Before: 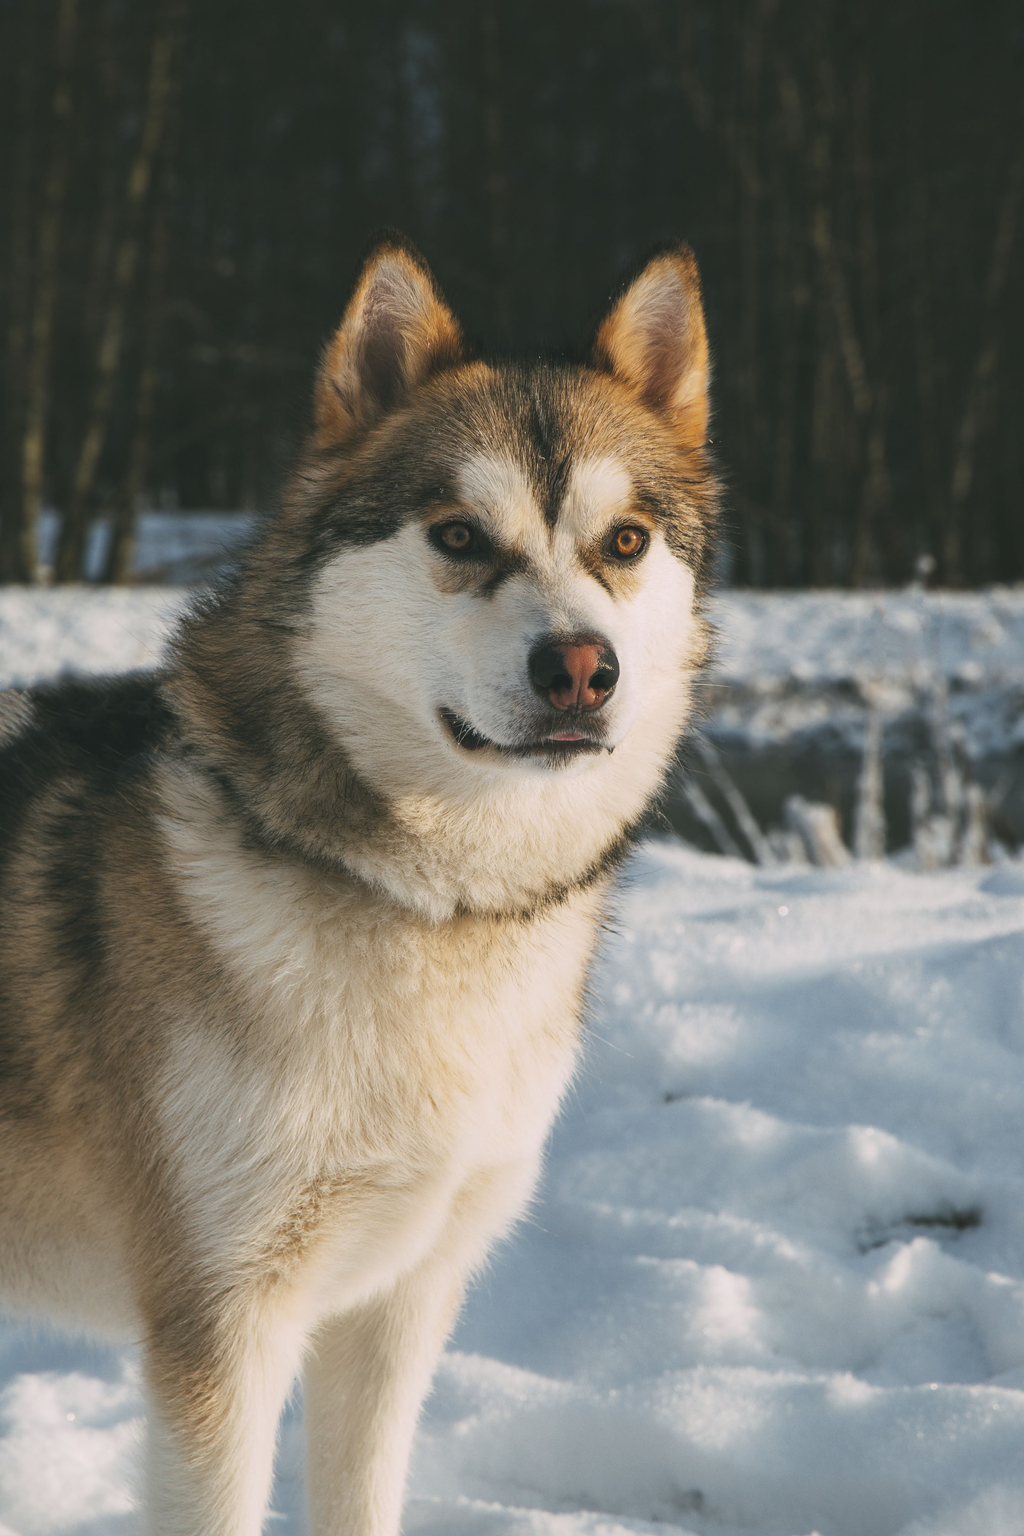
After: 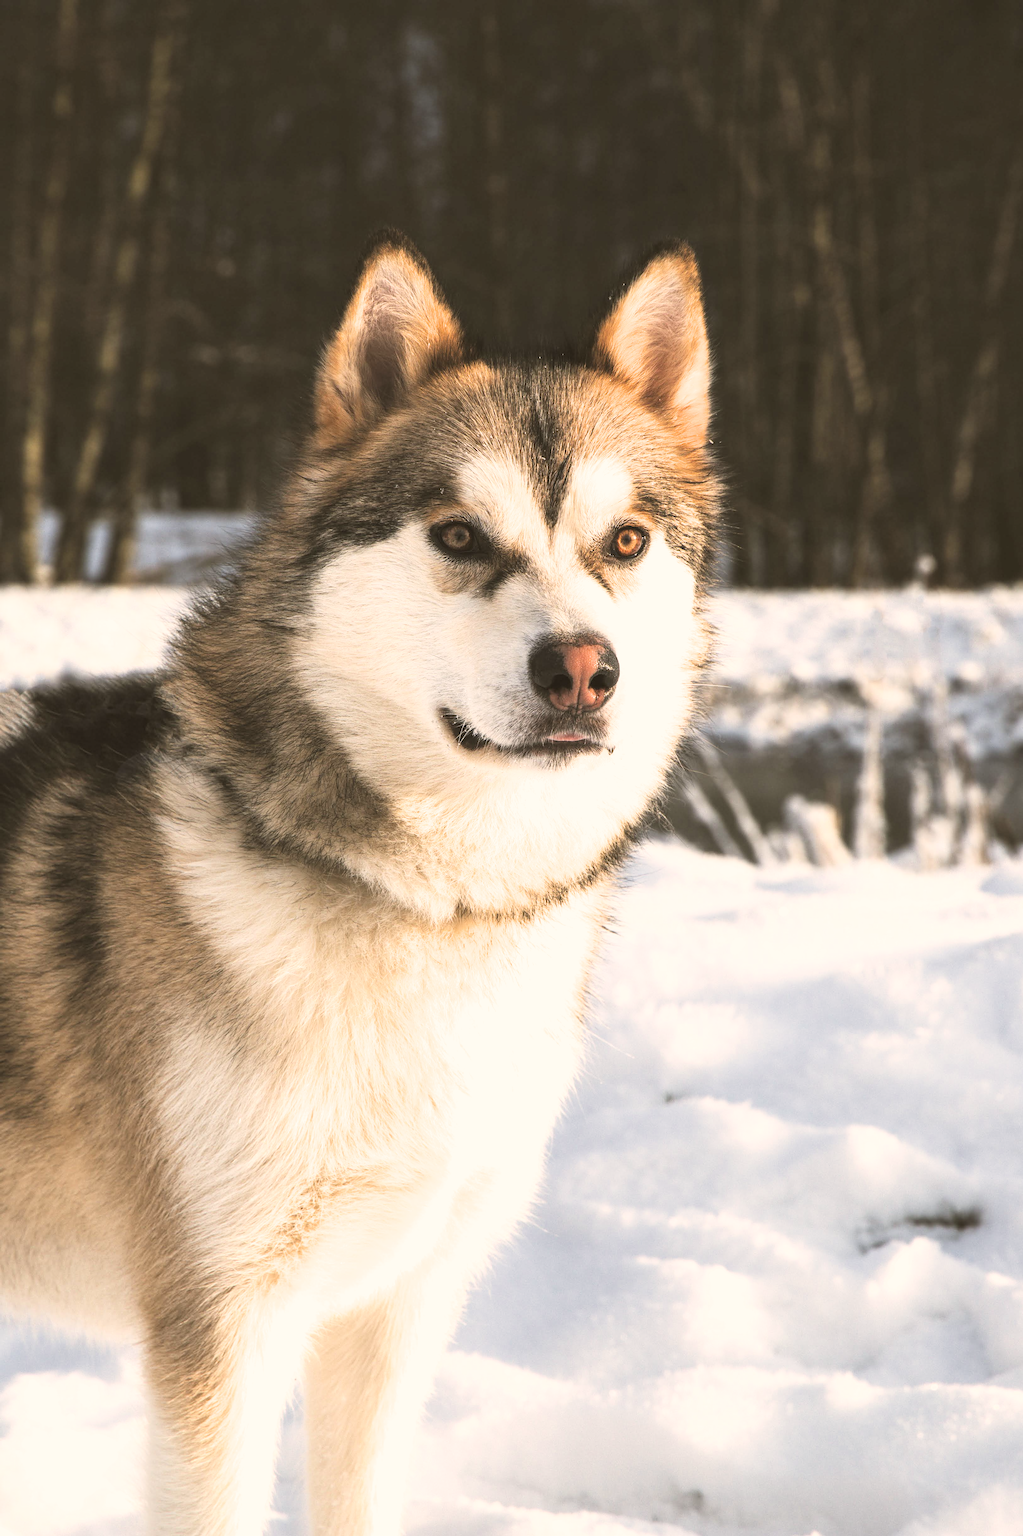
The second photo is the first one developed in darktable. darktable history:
color correction: highlights a* 6.27, highlights b* 8.19, shadows a* 5.94, shadows b* 7.23, saturation 0.9
exposure: black level correction 0, exposure 1.2 EV, compensate exposure bias true, compensate highlight preservation false
filmic rgb: black relative exposure -8.07 EV, white relative exposure 3 EV, hardness 5.35, contrast 1.25
